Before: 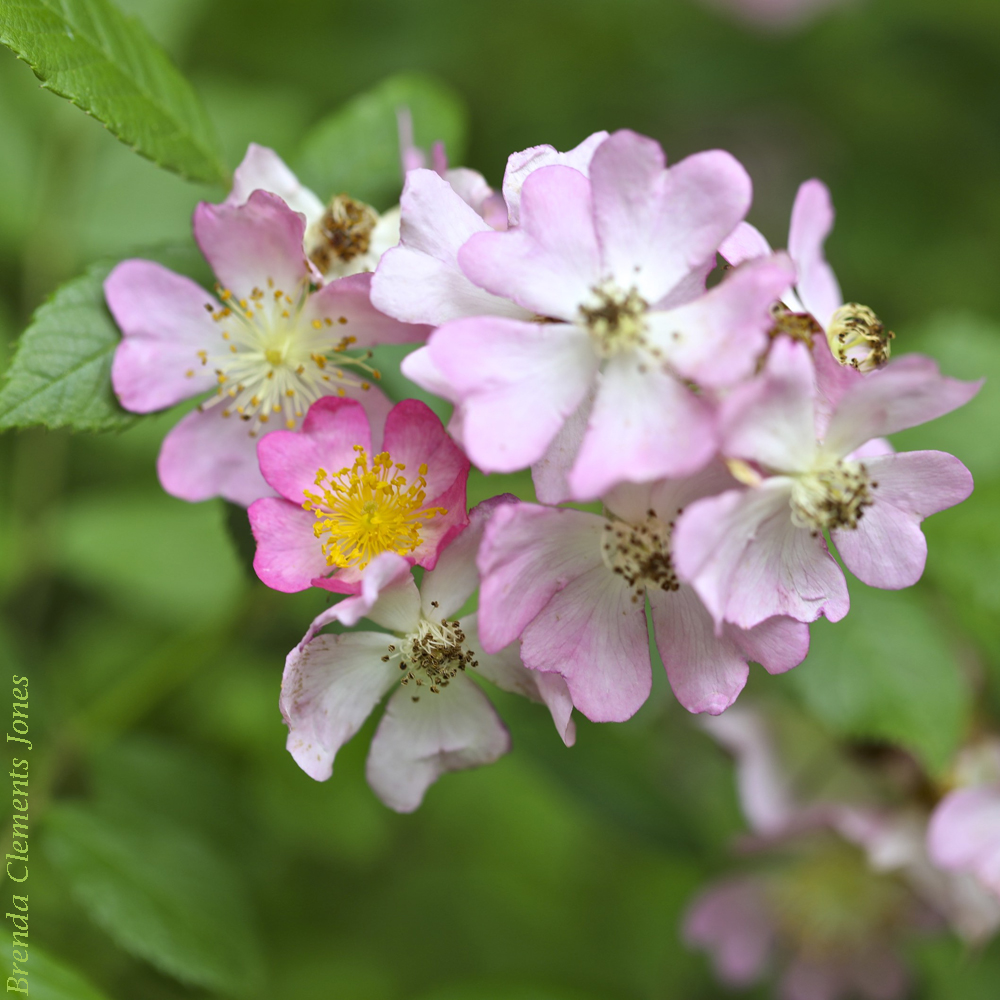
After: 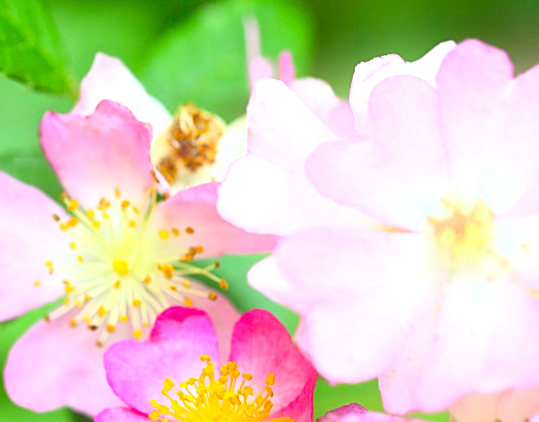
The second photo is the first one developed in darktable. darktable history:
contrast brightness saturation: contrast 0.18, saturation 0.3
crop: left 15.306%, top 9.065%, right 30.789%, bottom 48.638%
sharpen: on, module defaults
bloom: size 9%, threshold 100%, strength 7%
exposure: exposure 0.661 EV, compensate highlight preservation false
